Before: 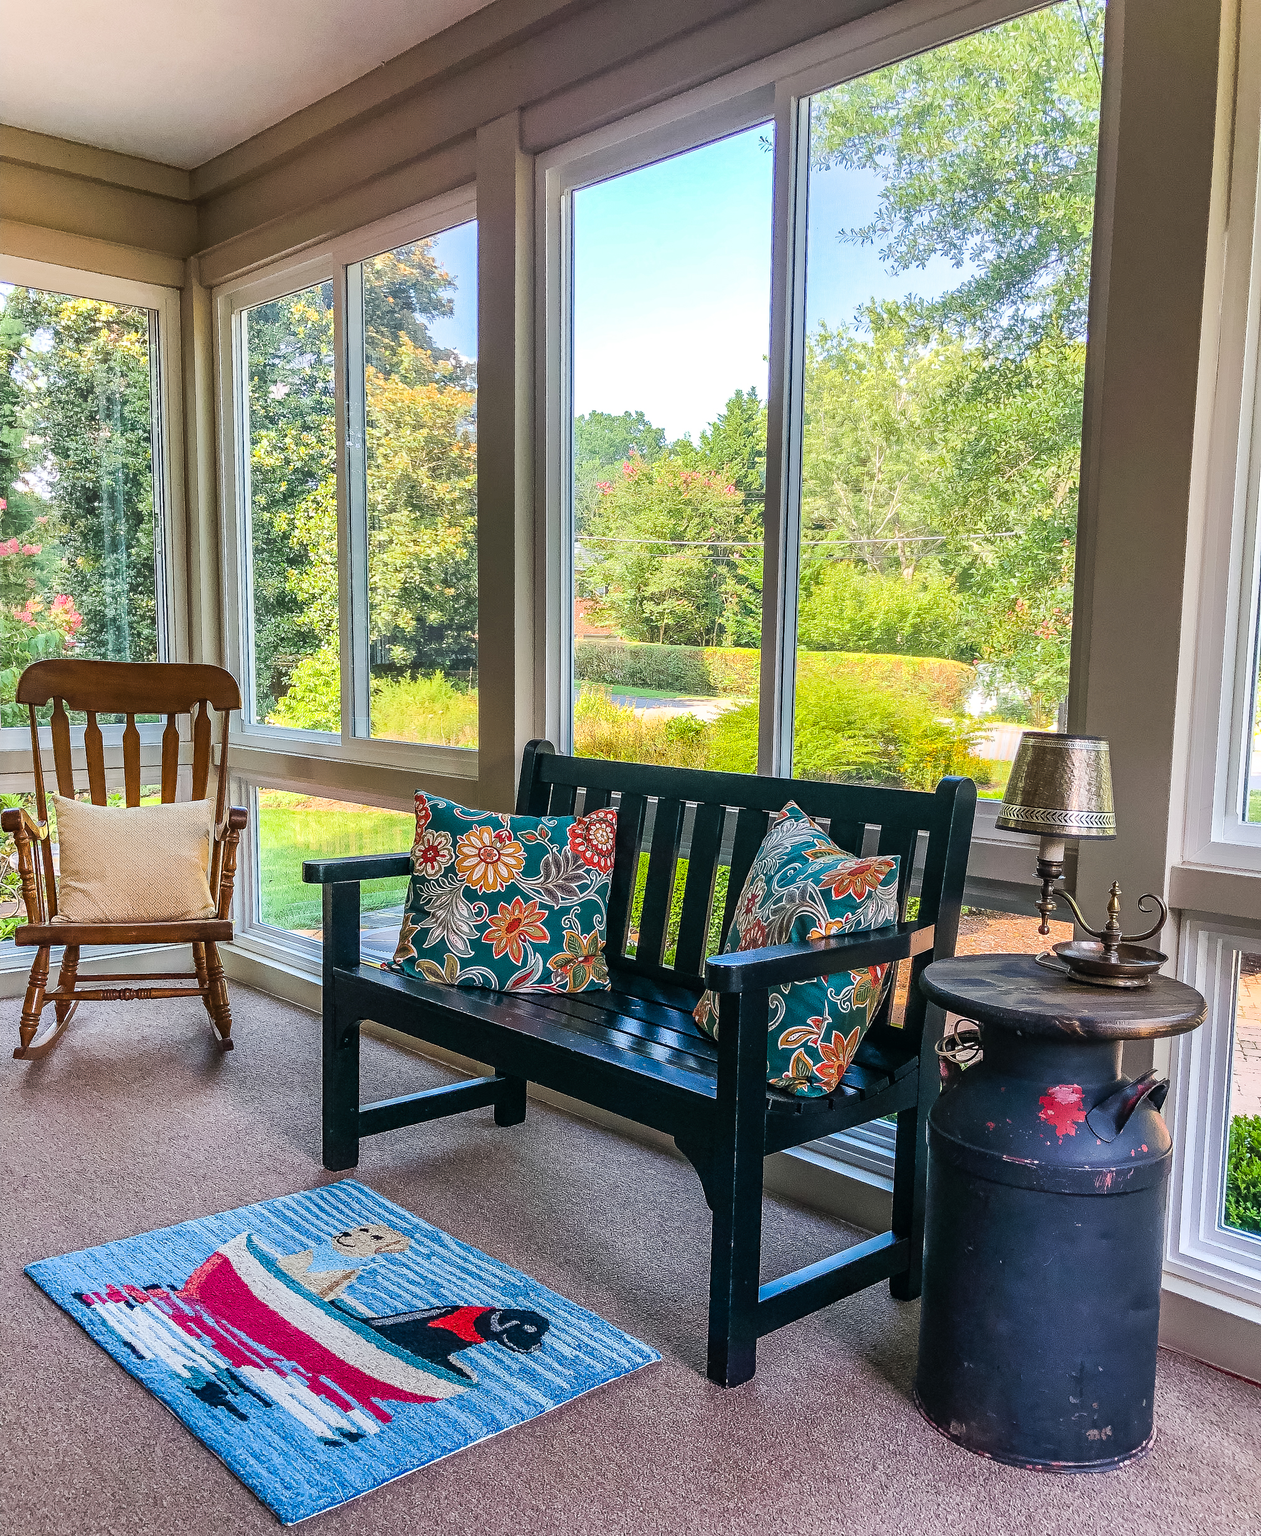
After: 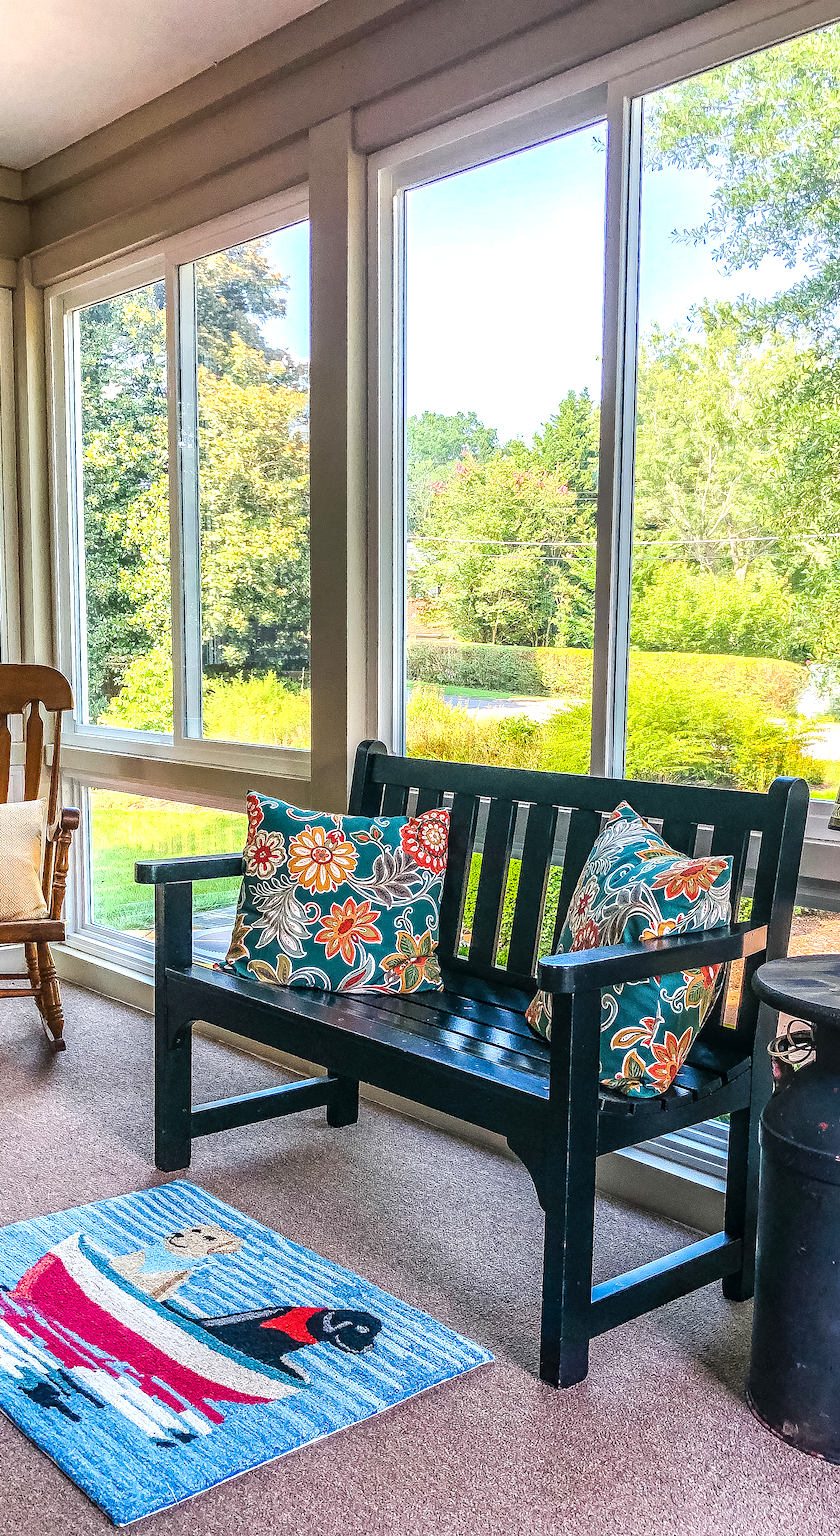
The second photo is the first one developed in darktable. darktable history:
crop and rotate: left 13.353%, right 20.018%
exposure: exposure 0.495 EV, compensate highlight preservation false
local contrast: on, module defaults
